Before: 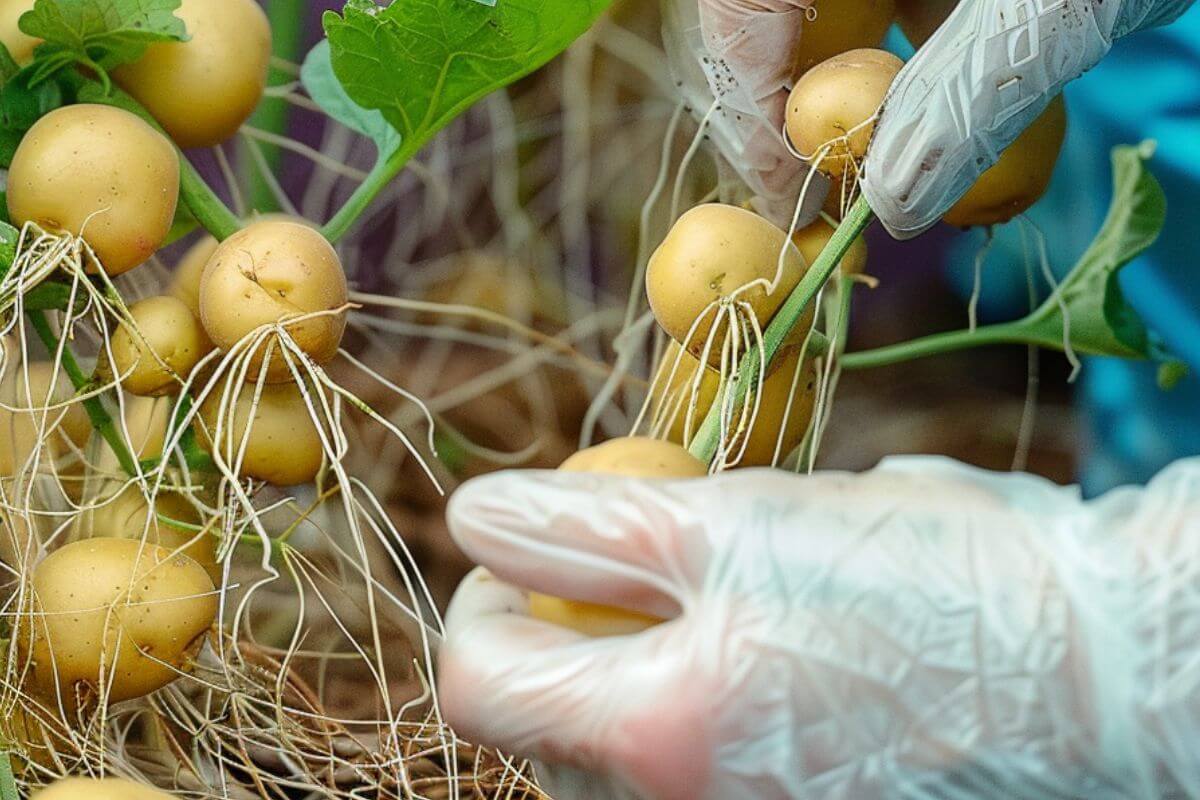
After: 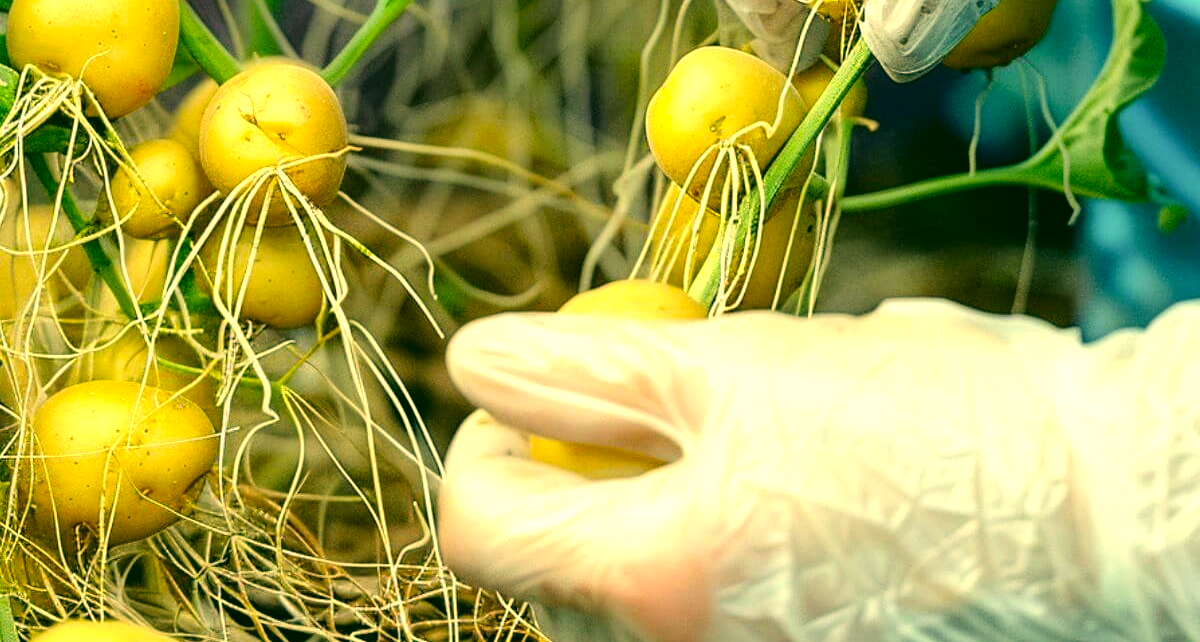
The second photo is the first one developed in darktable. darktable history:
color zones: curves: ch1 [(0, 0.525) (0.143, 0.556) (0.286, 0.52) (0.429, 0.5) (0.571, 0.5) (0.714, 0.5) (0.857, 0.503) (1, 0.525)]
color correction: highlights a* 5.63, highlights b* 33.01, shadows a* -25.18, shadows b* 3.9
crop and rotate: top 19.743%
tone equalizer: -8 EV -0.773 EV, -7 EV -0.74 EV, -6 EV -0.574 EV, -5 EV -0.404 EV, -3 EV 0.399 EV, -2 EV 0.6 EV, -1 EV 0.679 EV, +0 EV 0.751 EV, mask exposure compensation -0.489 EV
